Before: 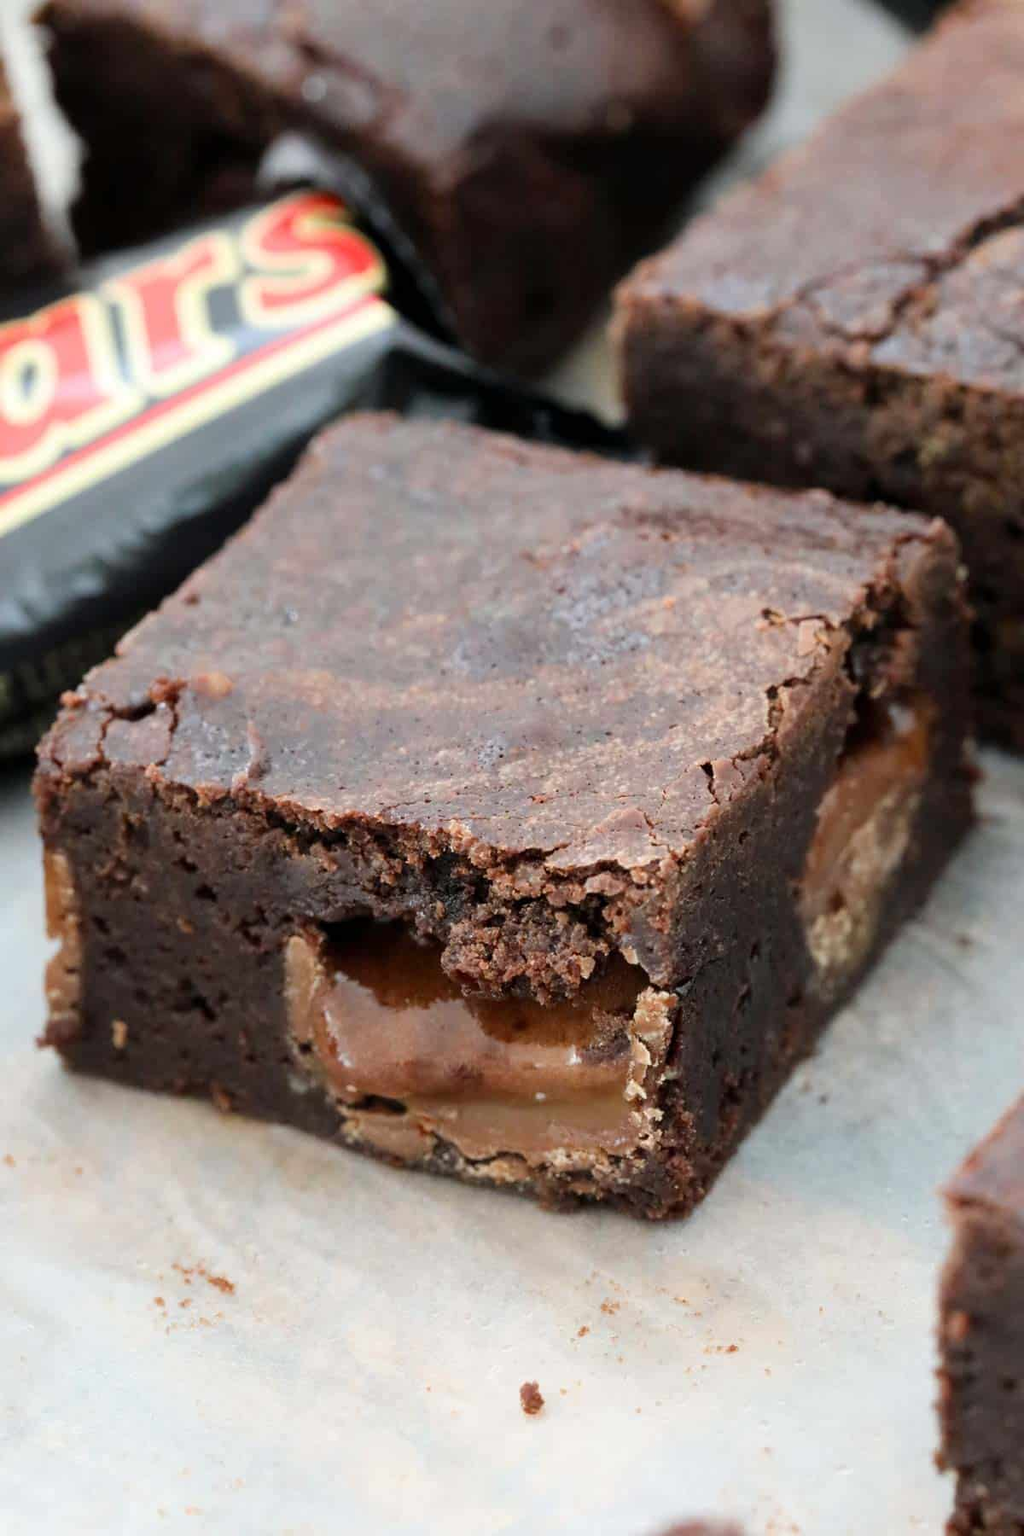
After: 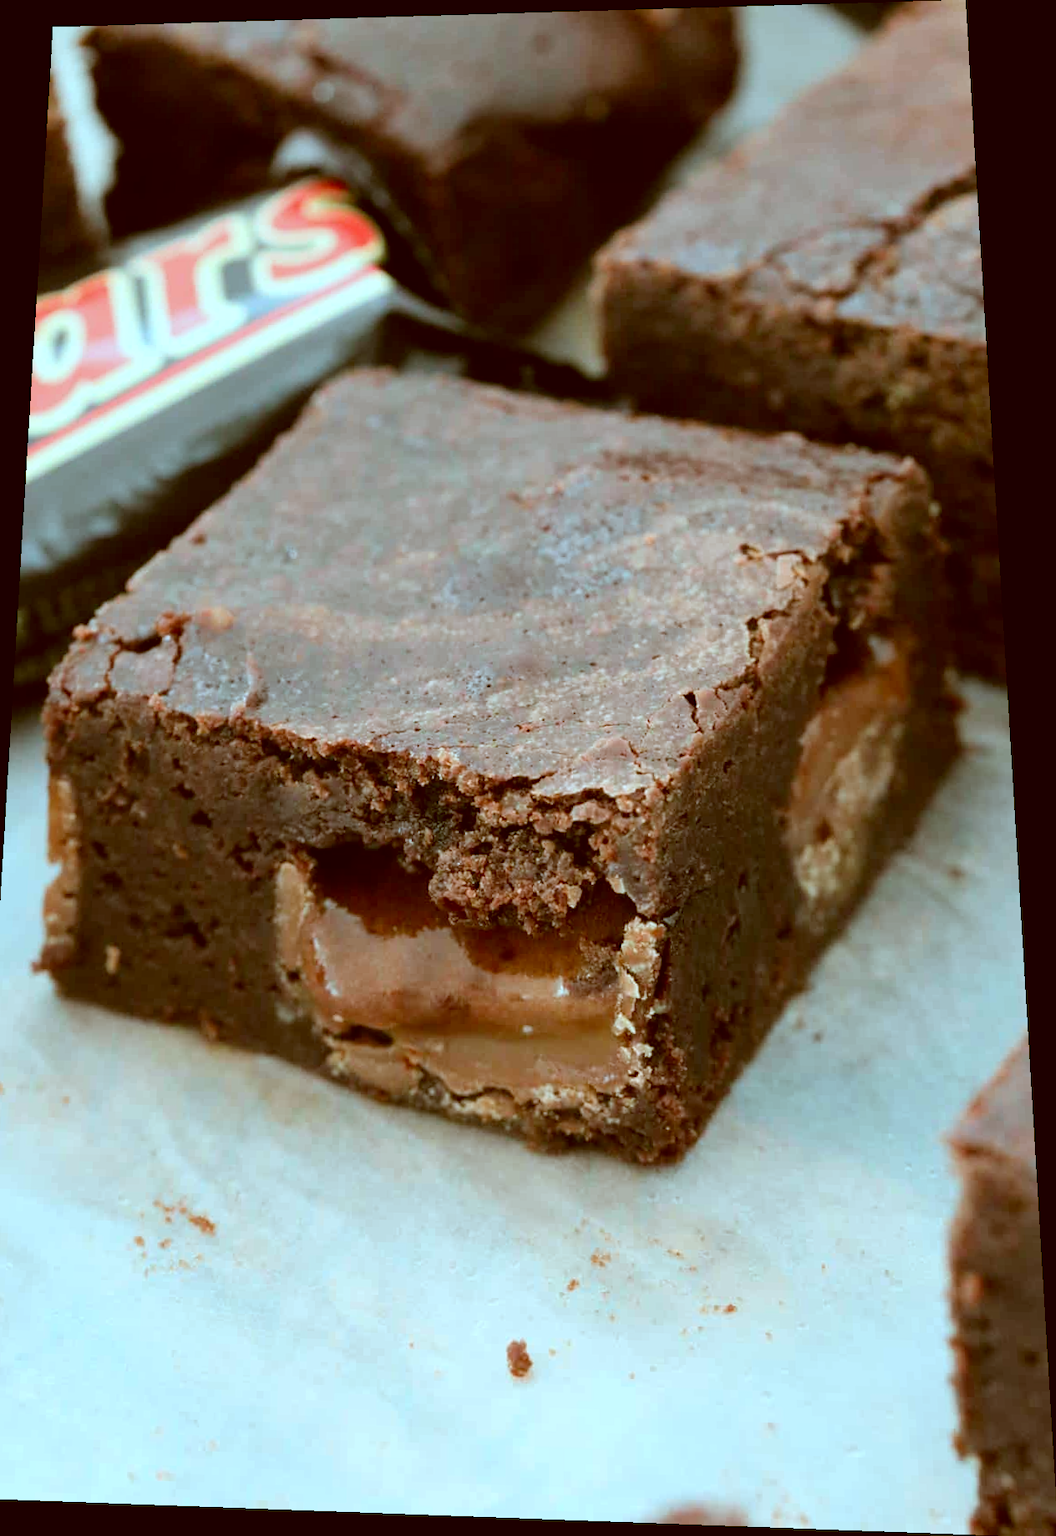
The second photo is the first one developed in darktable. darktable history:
rotate and perspective: rotation 0.128°, lens shift (vertical) -0.181, lens shift (horizontal) -0.044, shear 0.001, automatic cropping off
crop and rotate: left 3.238%
color correction: highlights a* -14.62, highlights b* -16.22, shadows a* 10.12, shadows b* 29.4
